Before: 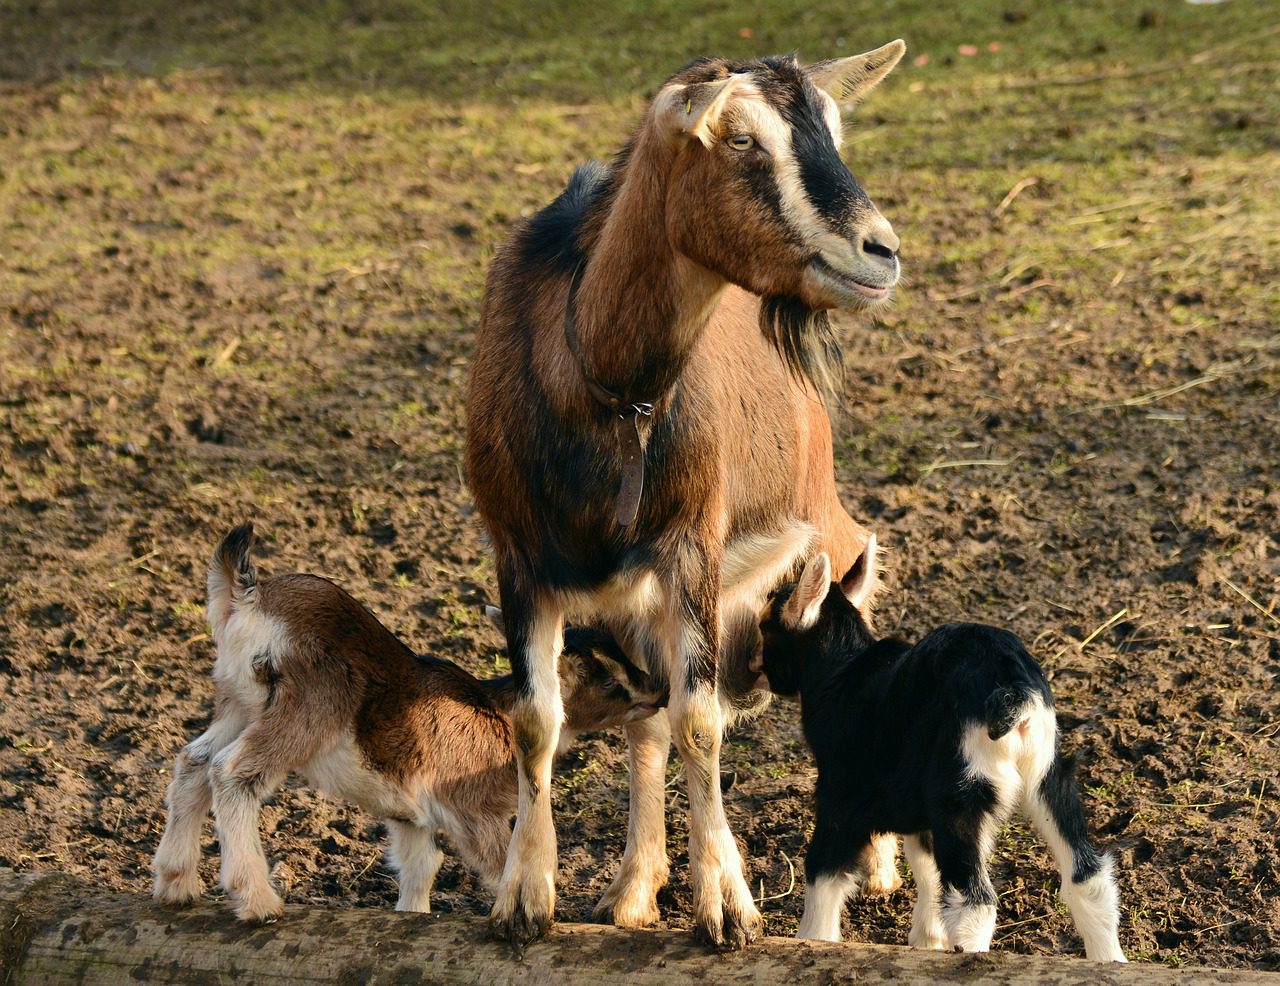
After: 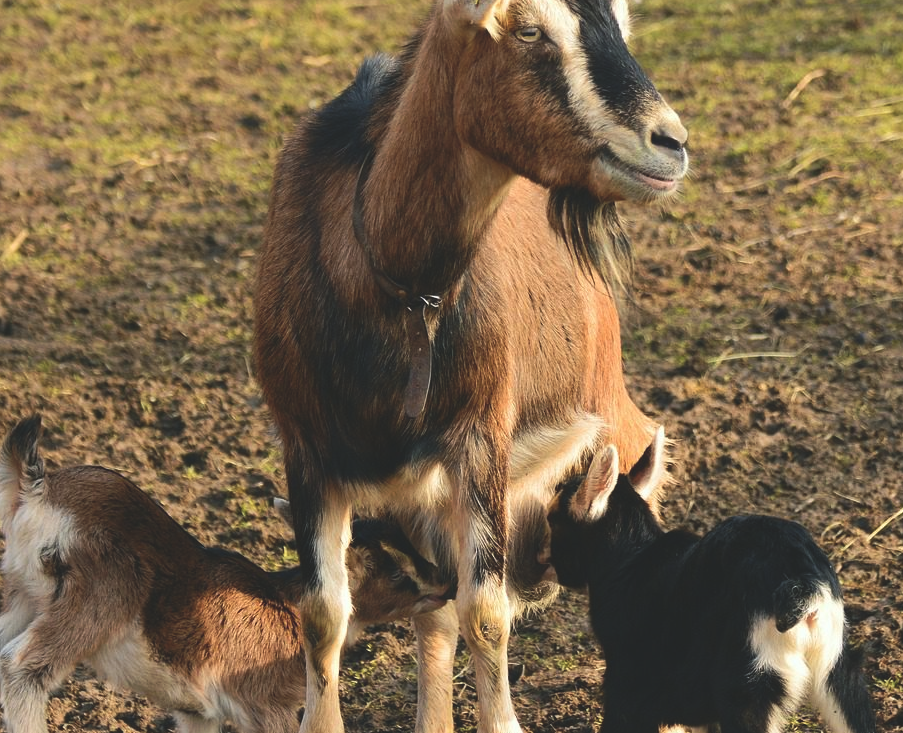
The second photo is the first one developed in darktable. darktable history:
crop and rotate: left 16.608%, top 10.97%, right 12.828%, bottom 14.677%
tone curve: curves: ch0 [(0, 0) (0.003, 0.003) (0.011, 0.015) (0.025, 0.031) (0.044, 0.056) (0.069, 0.083) (0.1, 0.113) (0.136, 0.145) (0.177, 0.184) (0.224, 0.225) (0.277, 0.275) (0.335, 0.327) (0.399, 0.385) (0.468, 0.447) (0.543, 0.528) (0.623, 0.611) (0.709, 0.703) (0.801, 0.802) (0.898, 0.902) (1, 1)], preserve colors none
exposure: black level correction -0.015, compensate exposure bias true, compensate highlight preservation false
